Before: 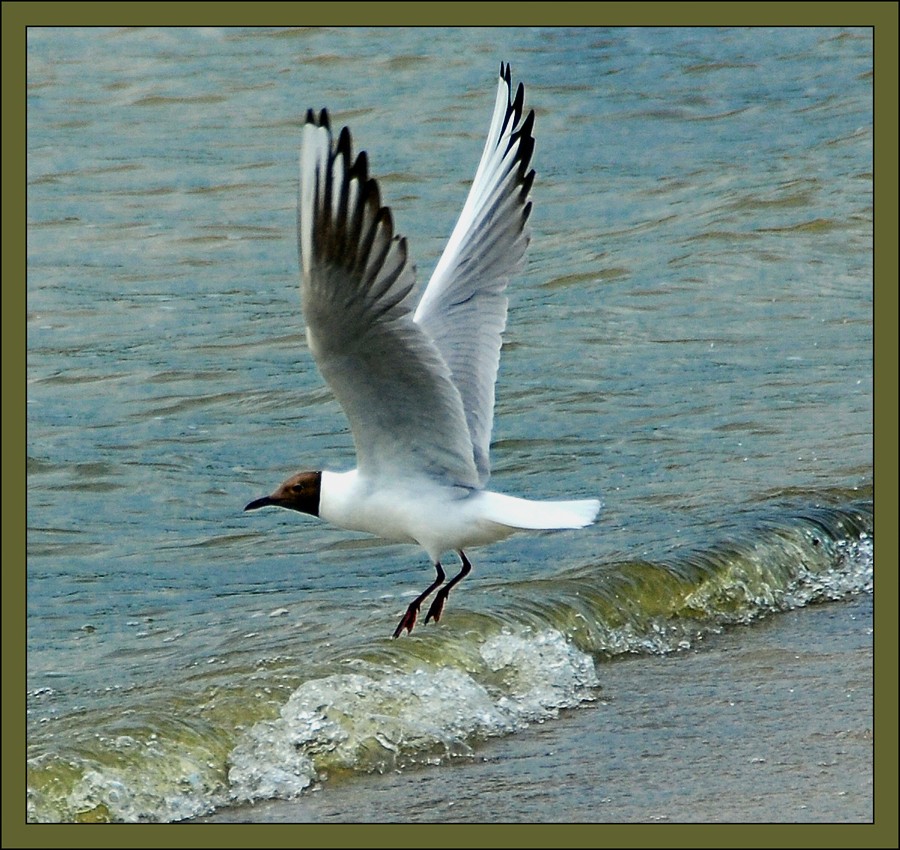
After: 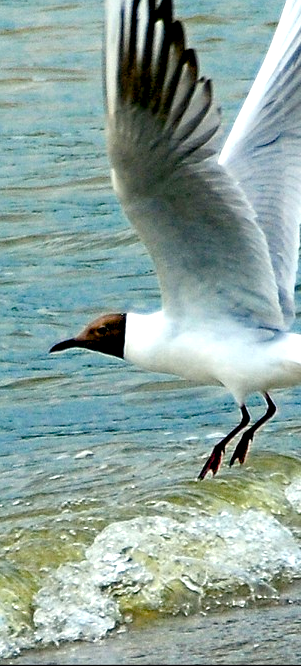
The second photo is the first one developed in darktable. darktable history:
crop and rotate: left 21.759%, top 18.598%, right 44.769%, bottom 2.974%
exposure: exposure 0.658 EV, compensate highlight preservation false
color balance rgb: global offset › luminance -0.85%, linear chroma grading › shadows 31.295%, linear chroma grading › global chroma -2.326%, linear chroma grading › mid-tones 3.786%, perceptual saturation grading › global saturation 4.465%
